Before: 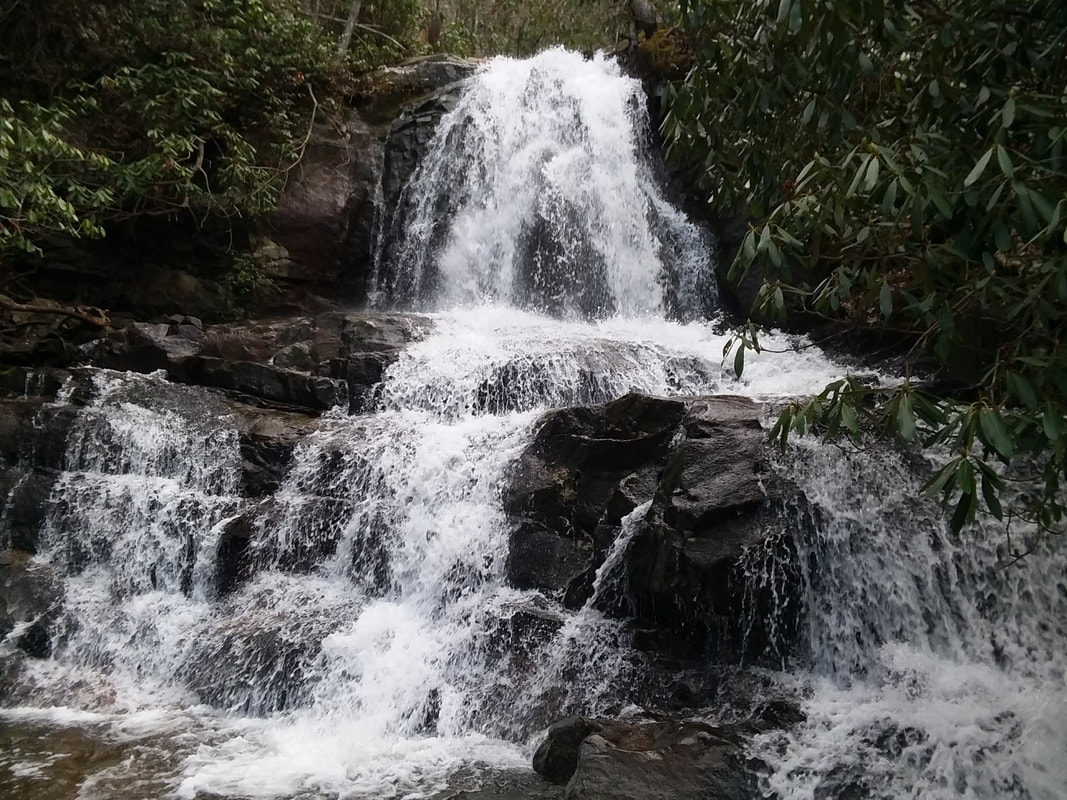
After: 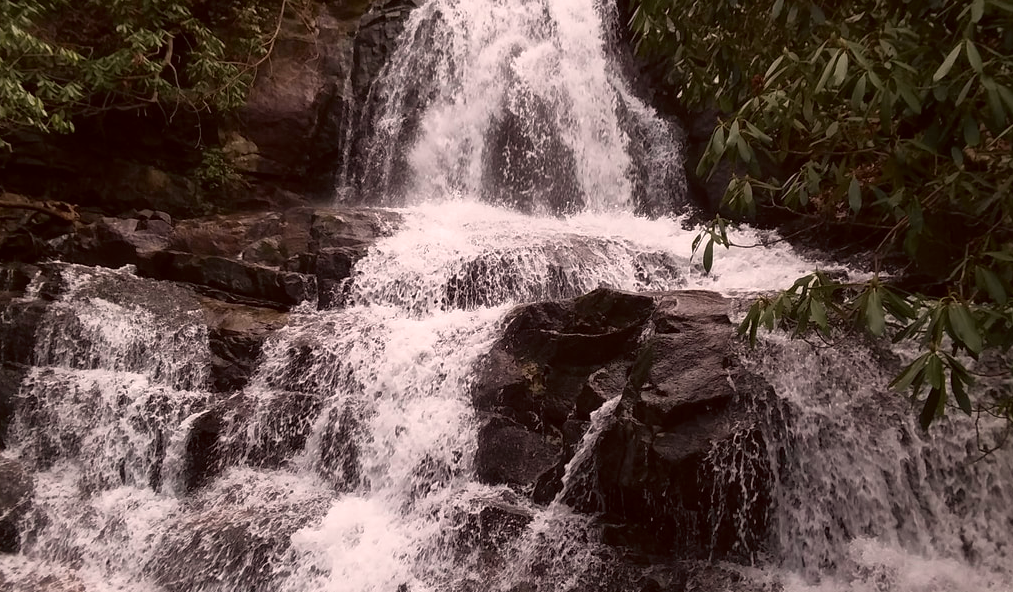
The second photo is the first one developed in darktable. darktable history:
exposure: compensate highlight preservation false
crop and rotate: left 2.991%, top 13.302%, right 1.981%, bottom 12.636%
tone curve: curves: ch0 [(0, 0) (0.15, 0.17) (0.452, 0.437) (0.611, 0.588) (0.751, 0.749) (1, 1)]; ch1 [(0, 0) (0.325, 0.327) (0.413, 0.442) (0.475, 0.467) (0.512, 0.522) (0.541, 0.55) (0.617, 0.612) (0.695, 0.697) (1, 1)]; ch2 [(0, 0) (0.386, 0.397) (0.452, 0.459) (0.505, 0.498) (0.536, 0.546) (0.574, 0.571) (0.633, 0.653) (1, 1)], color space Lab, independent channels, preserve colors none
color correction: highlights a* 10.21, highlights b* 9.79, shadows a* 8.61, shadows b* 7.88, saturation 0.8
